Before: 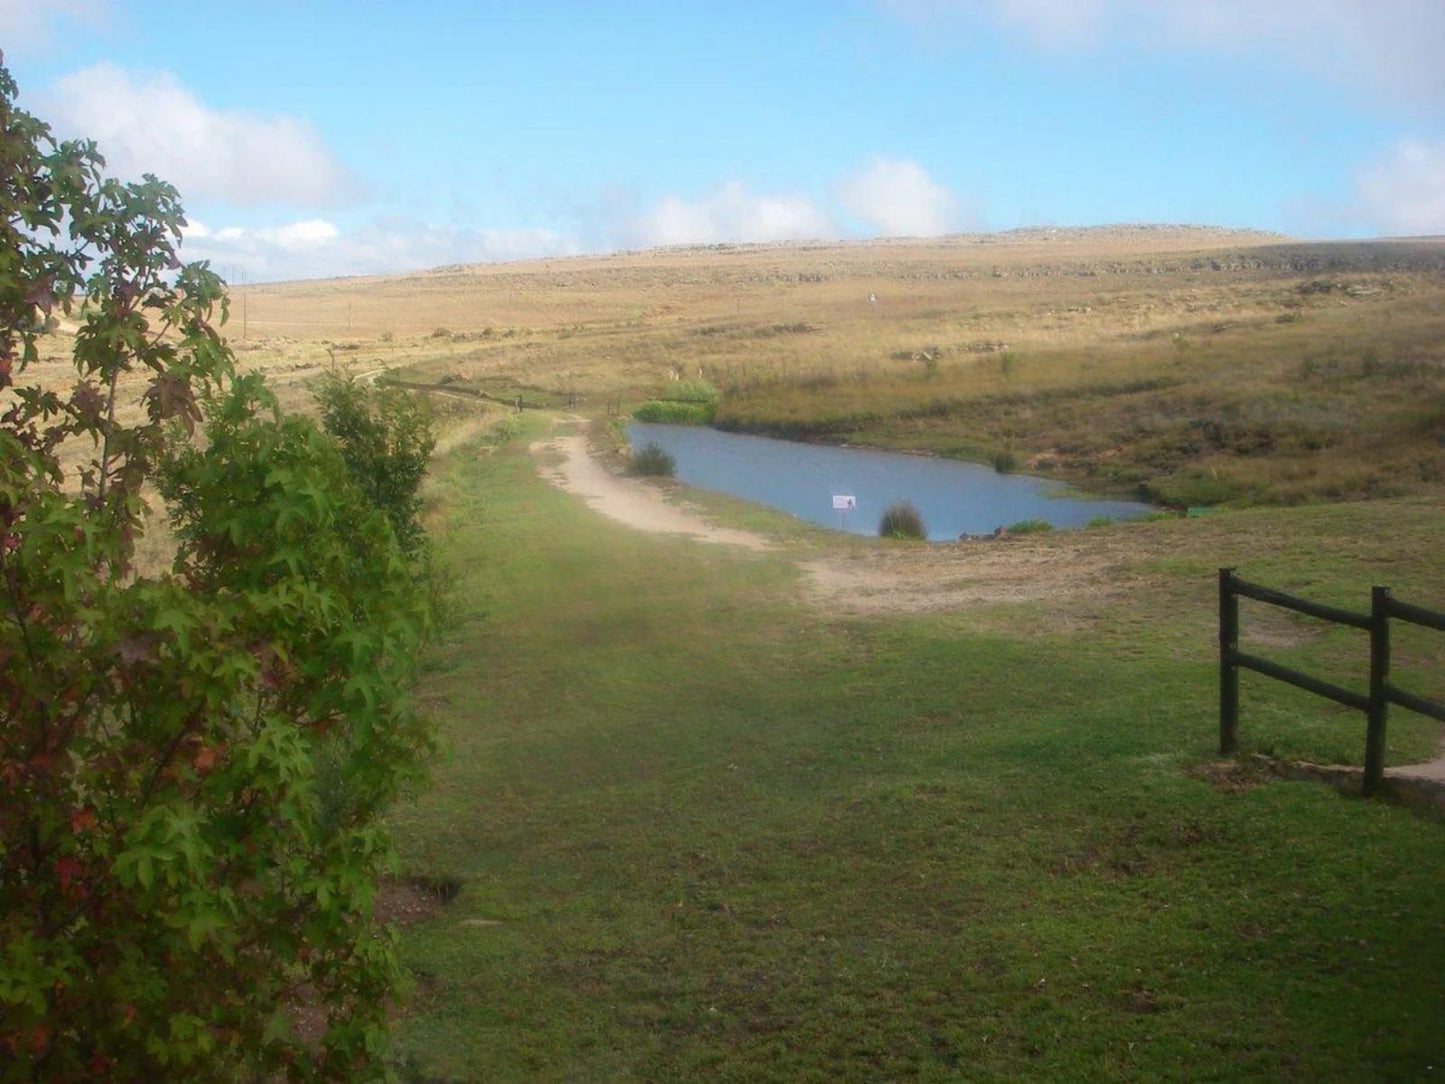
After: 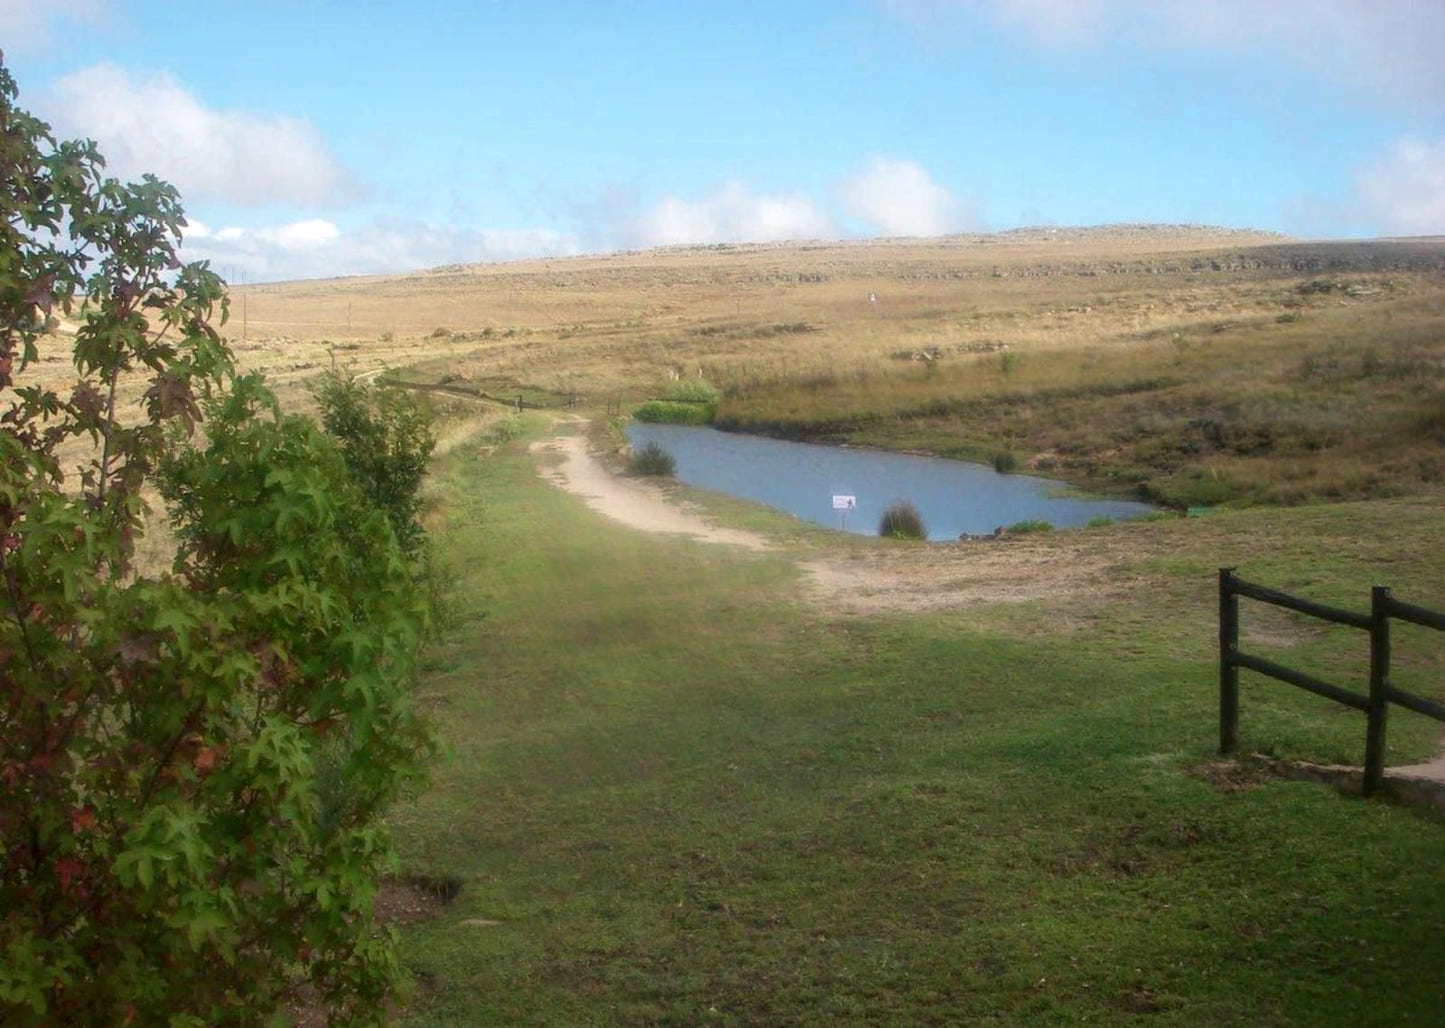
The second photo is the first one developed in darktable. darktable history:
local contrast: on, module defaults
crop and rotate: top 0.005%, bottom 5.109%
